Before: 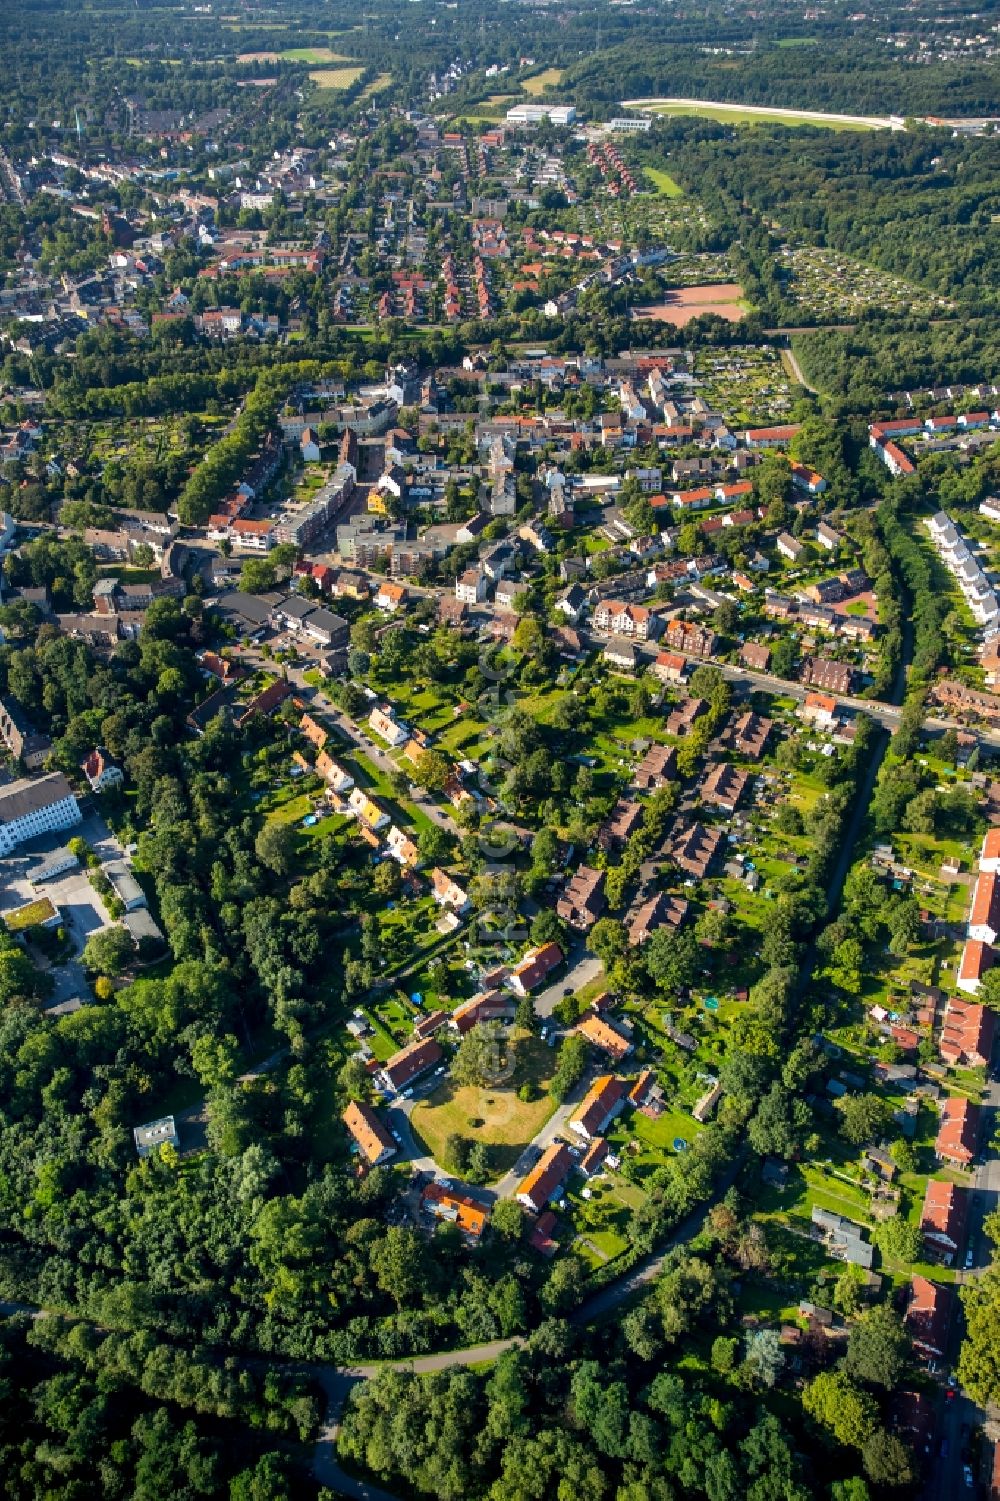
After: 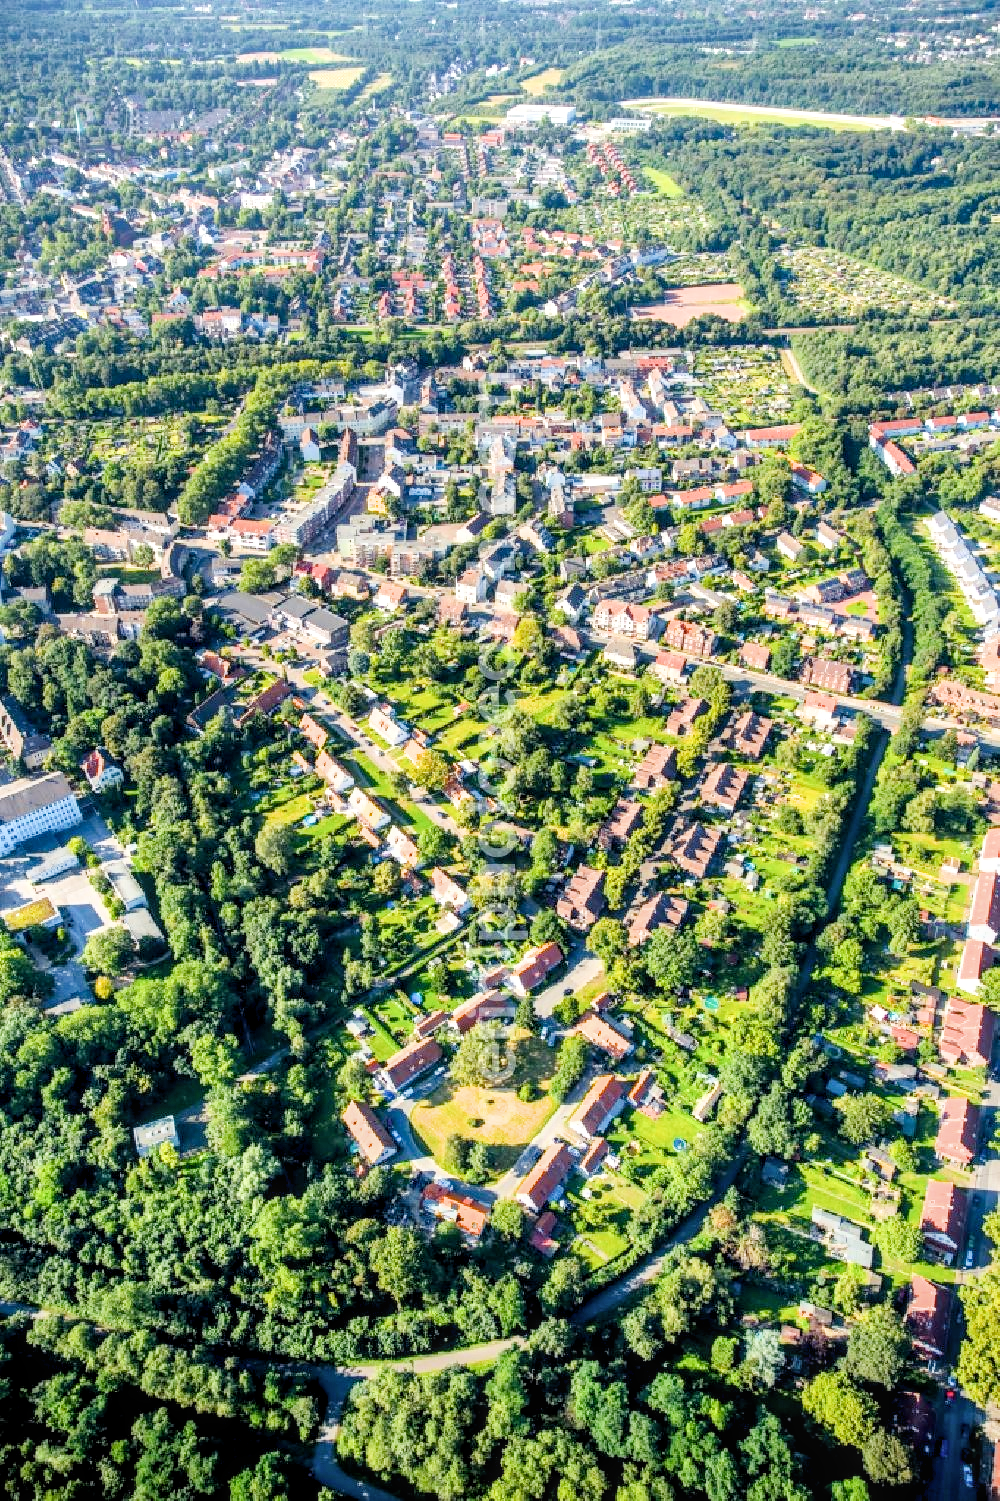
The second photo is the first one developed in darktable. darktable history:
filmic rgb: black relative exposure -7.65 EV, white relative exposure 4.56 EV, hardness 3.61
exposure: black level correction 0.001, exposure 1.992 EV, compensate exposure bias true, compensate highlight preservation false
local contrast: on, module defaults
